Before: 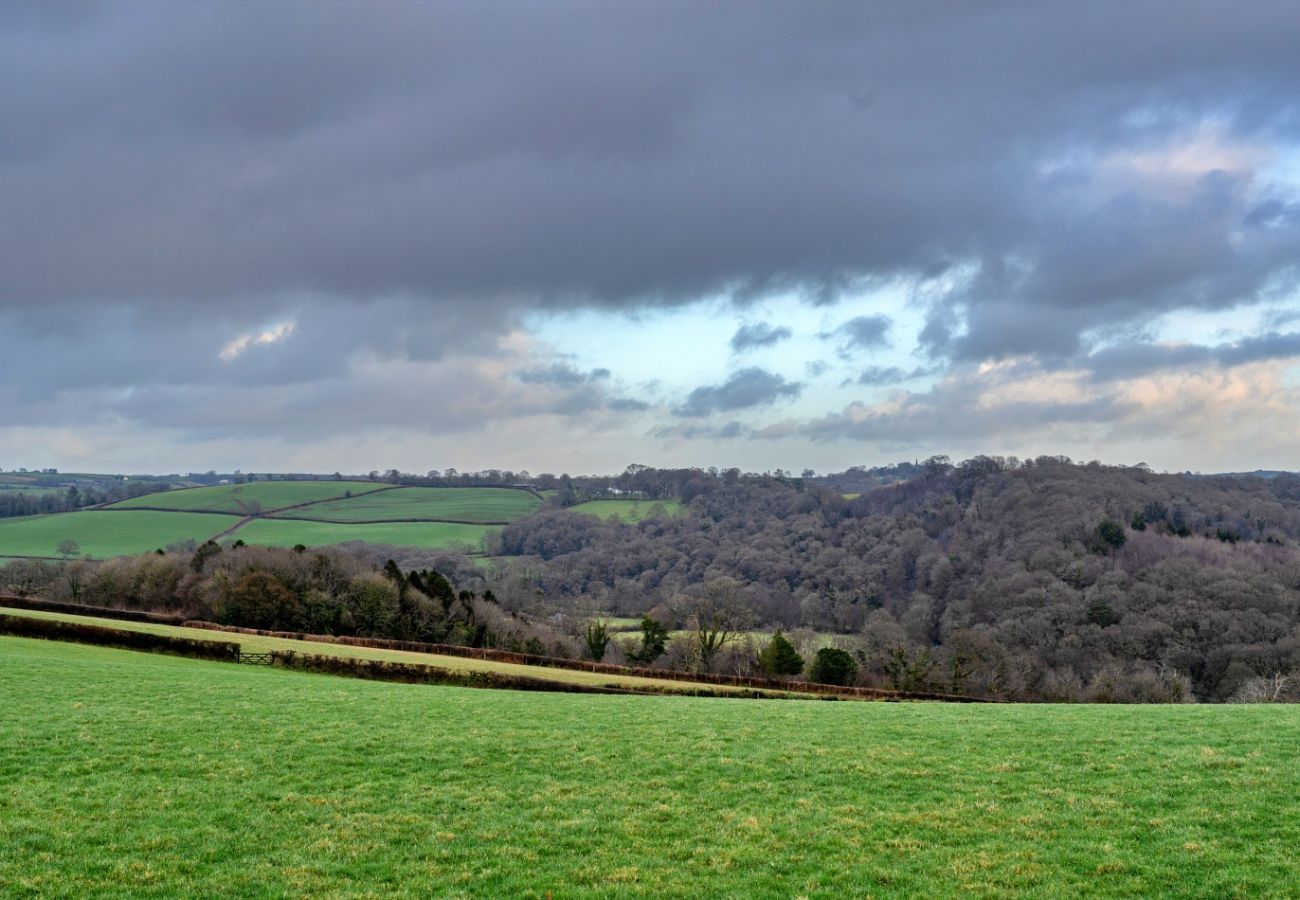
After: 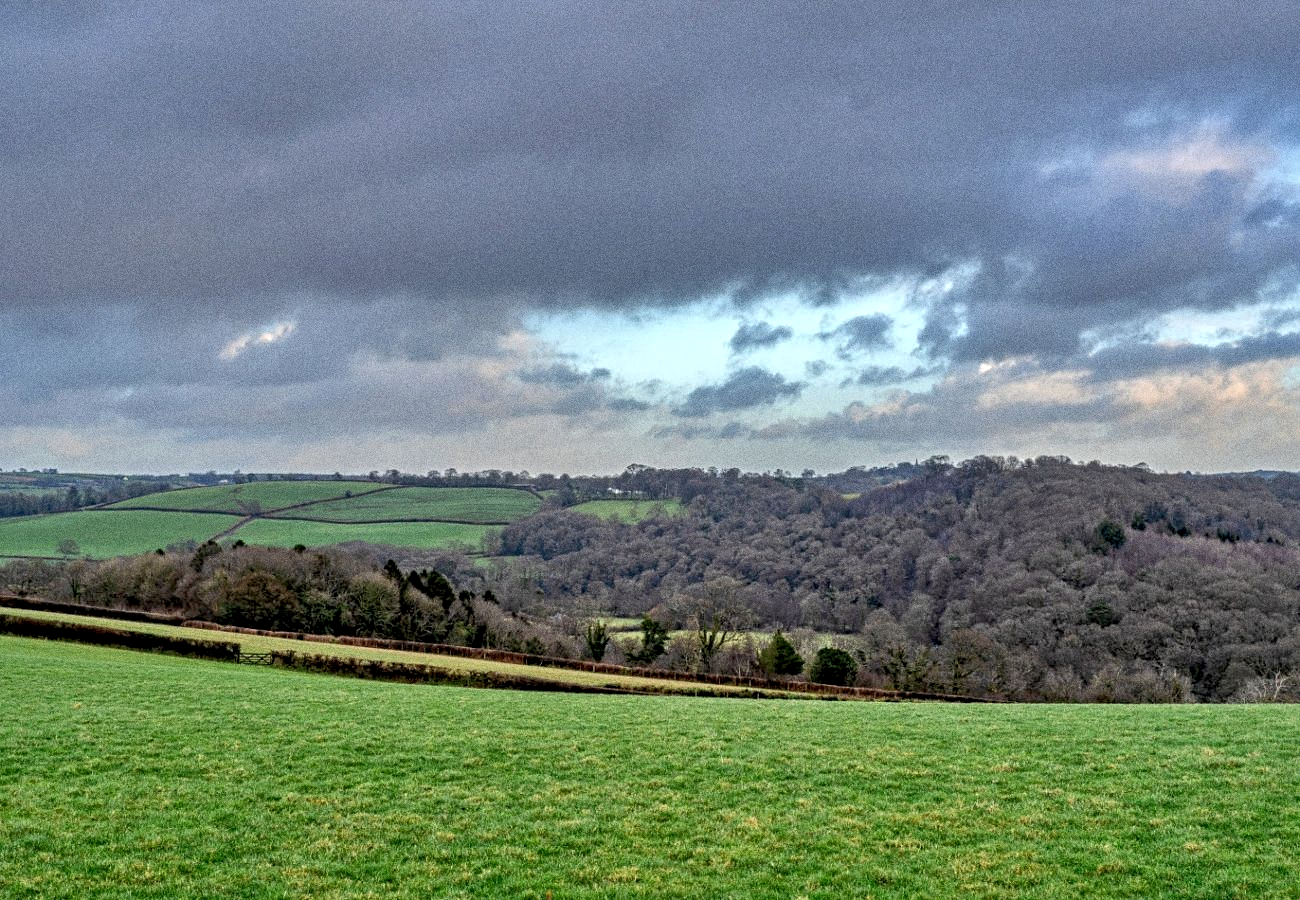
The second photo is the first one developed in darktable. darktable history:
shadows and highlights: on, module defaults
grain: coarseness 0.09 ISO, strength 40%
local contrast: highlights 100%, shadows 100%, detail 120%, midtone range 0.2
contrast equalizer: octaves 7, y [[0.502, 0.517, 0.543, 0.576, 0.611, 0.631], [0.5 ×6], [0.5 ×6], [0 ×6], [0 ×6]]
